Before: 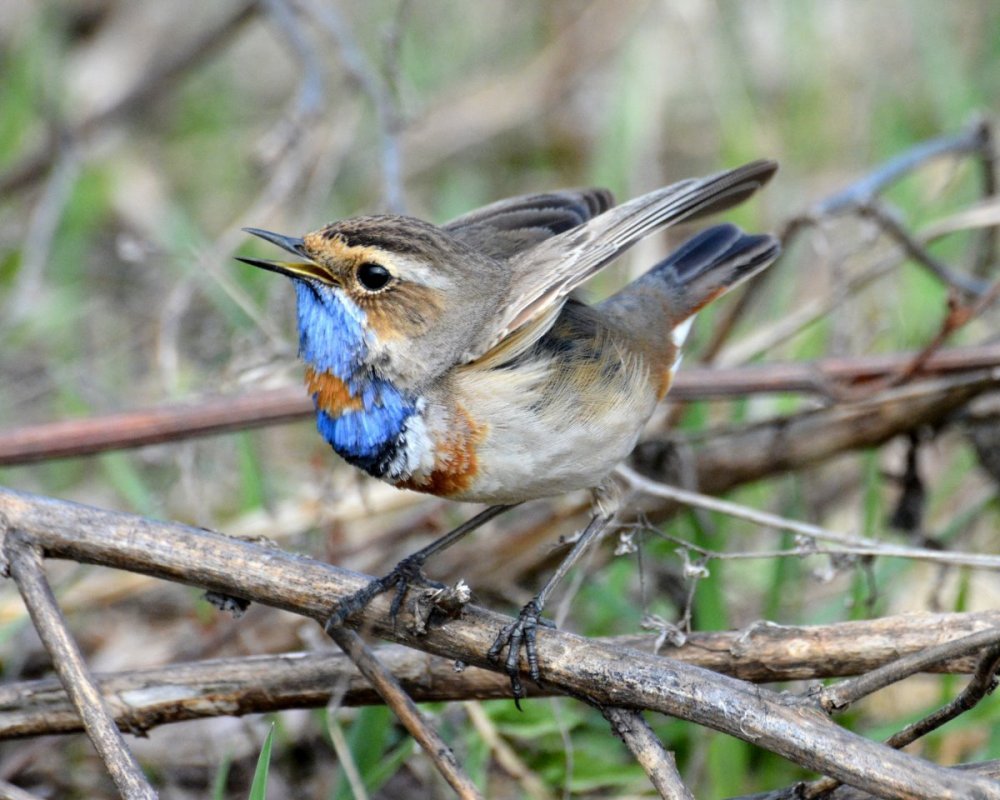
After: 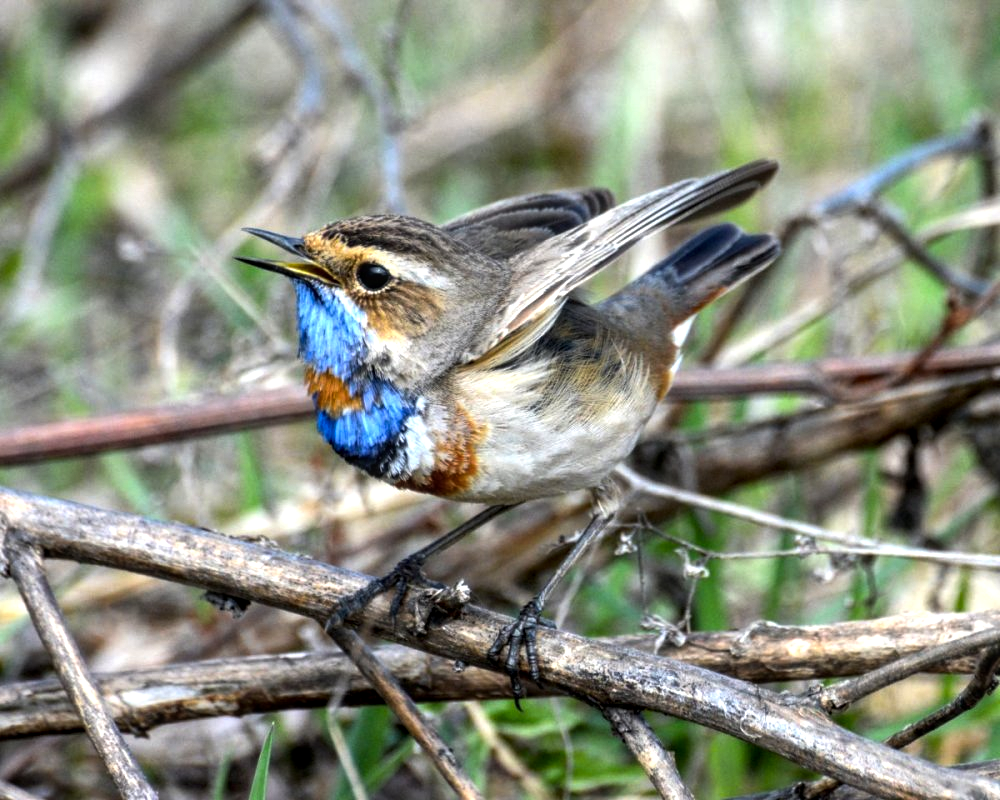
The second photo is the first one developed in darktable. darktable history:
local contrast: on, module defaults
color balance rgb: linear chroma grading › global chroma 14.592%, perceptual saturation grading › global saturation 0.401%, perceptual brilliance grading › highlights 14.345%, perceptual brilliance grading › mid-tones -5.751%, perceptual brilliance grading › shadows -26.639%, global vibrance 10.772%
